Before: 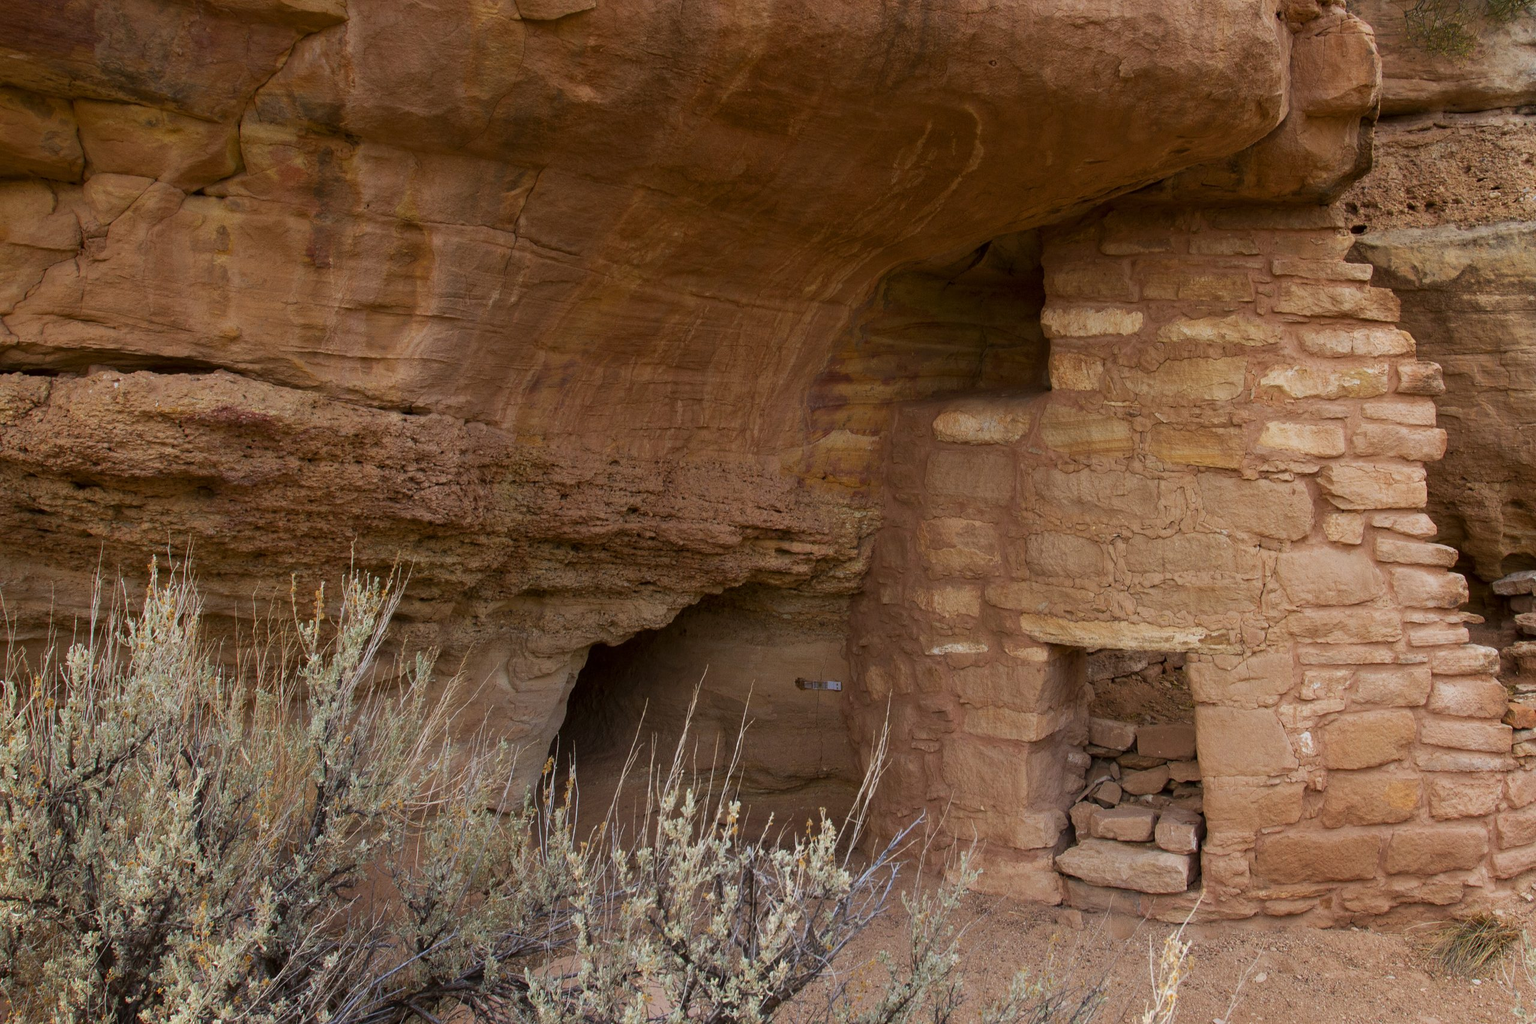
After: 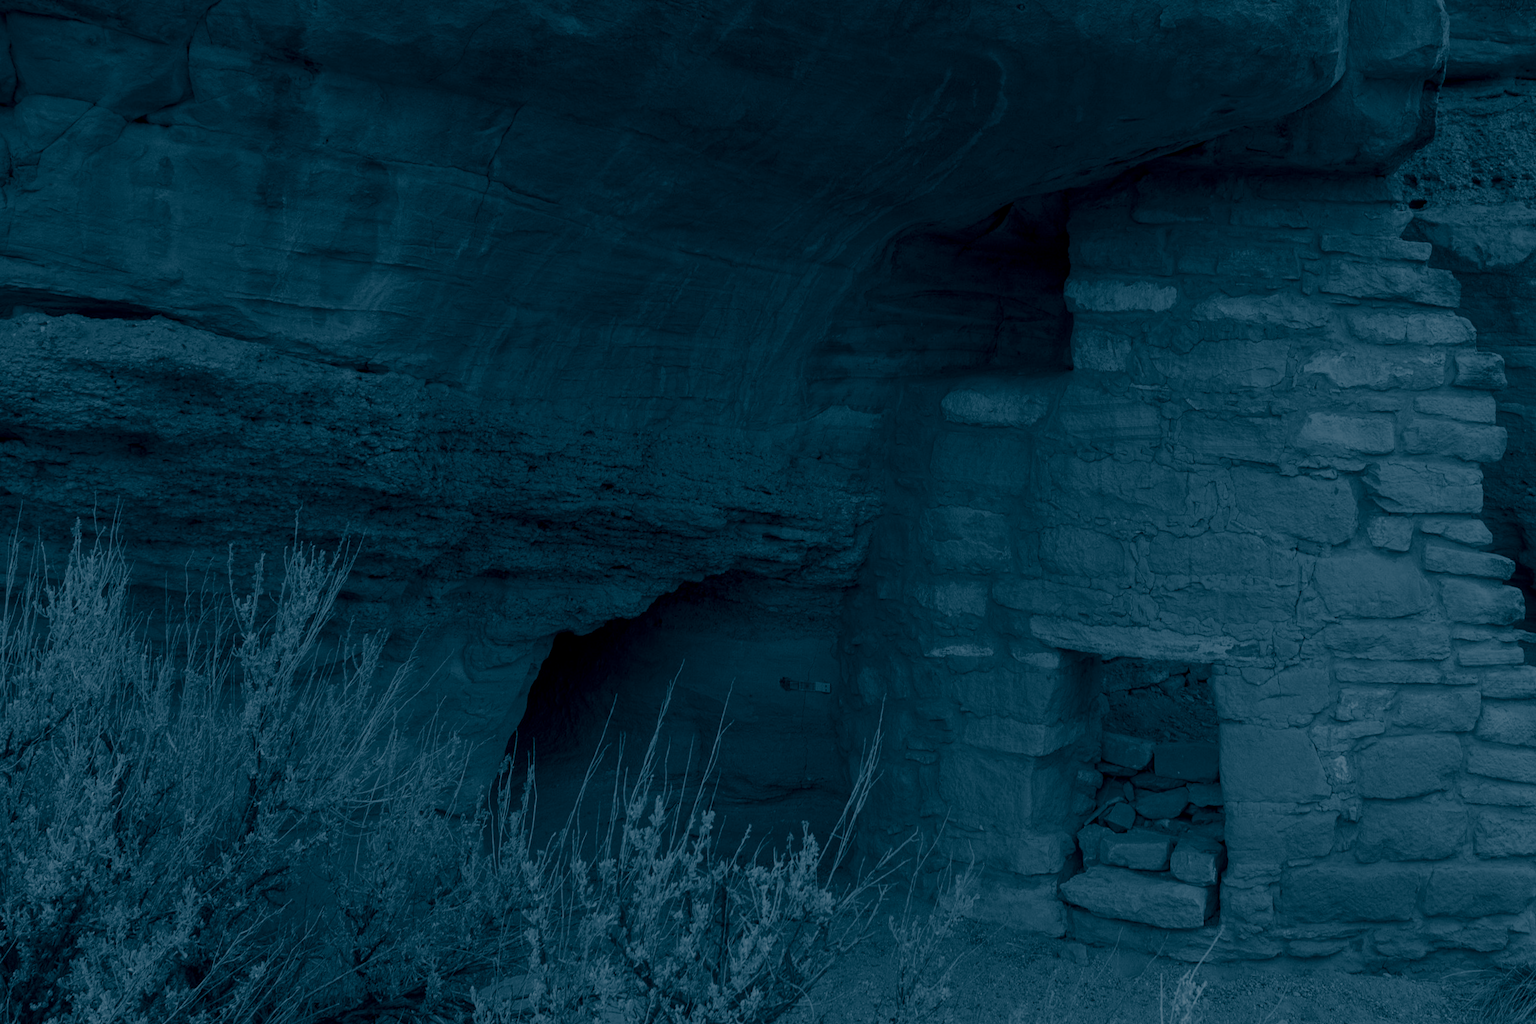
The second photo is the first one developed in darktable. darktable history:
white balance: red 1.045, blue 0.932
crop and rotate: angle -1.96°, left 3.097%, top 4.154%, right 1.586%, bottom 0.529%
split-toning: shadows › hue 216°, shadows › saturation 1, highlights › hue 57.6°, balance -33.4
local contrast: detail 110%
colorize: hue 194.4°, saturation 29%, source mix 61.75%, lightness 3.98%, version 1
color calibration: x 0.355, y 0.367, temperature 4700.38 K
contrast equalizer: y [[0.439, 0.44, 0.442, 0.457, 0.493, 0.498], [0.5 ×6], [0.5 ×6], [0 ×6], [0 ×6]], mix 0.59
